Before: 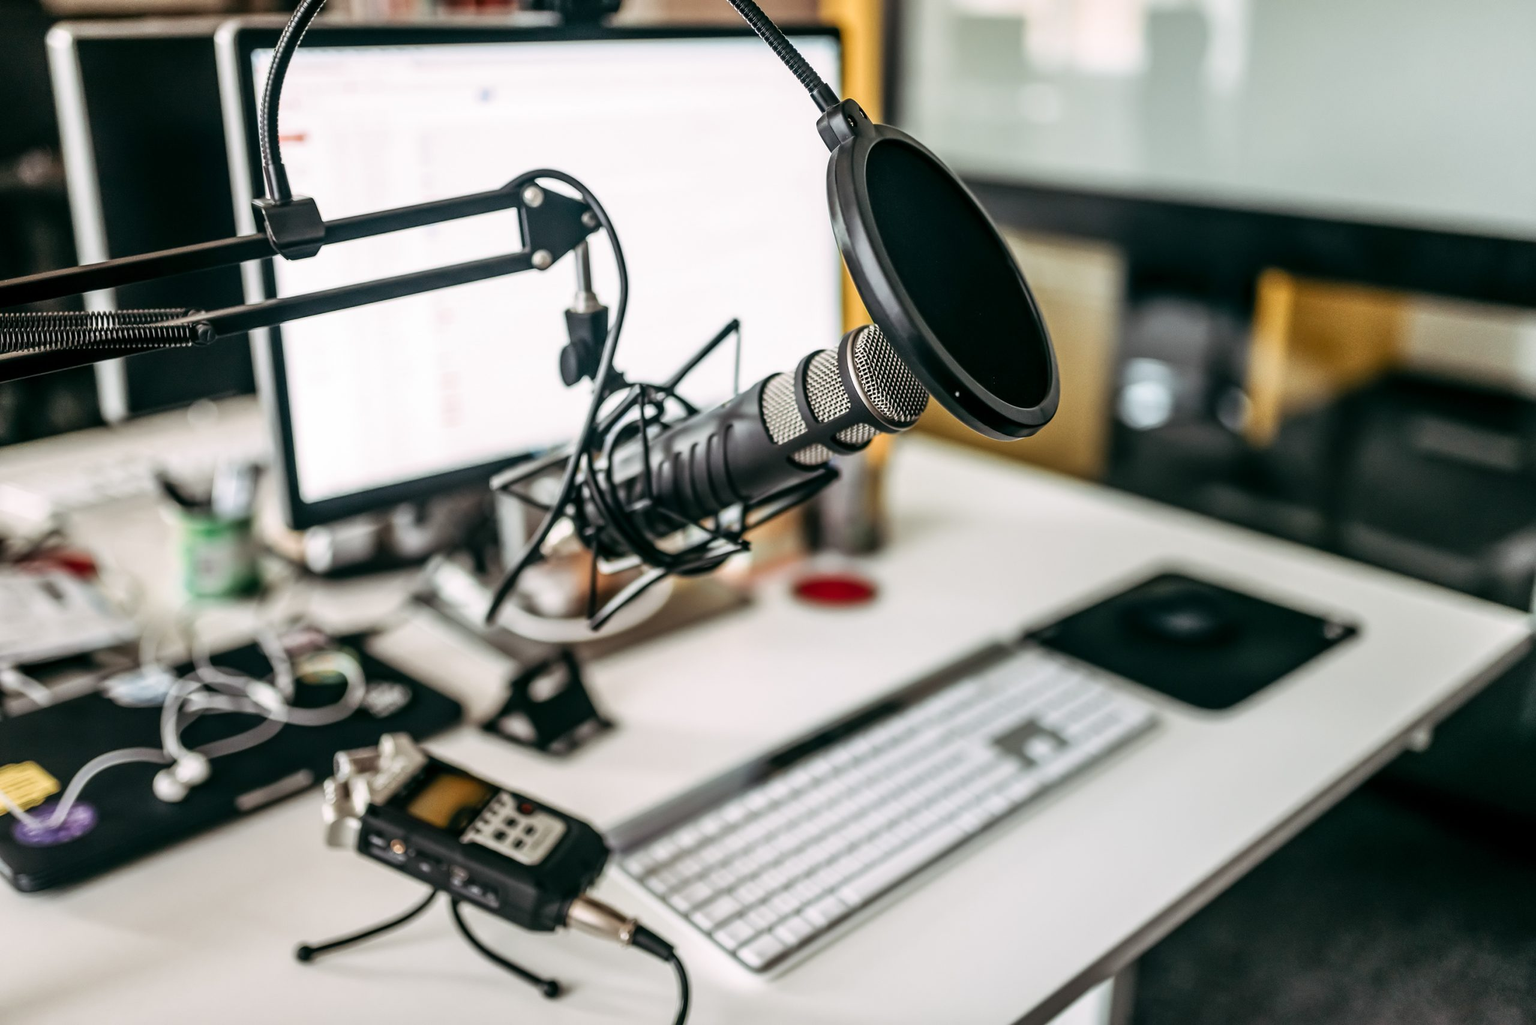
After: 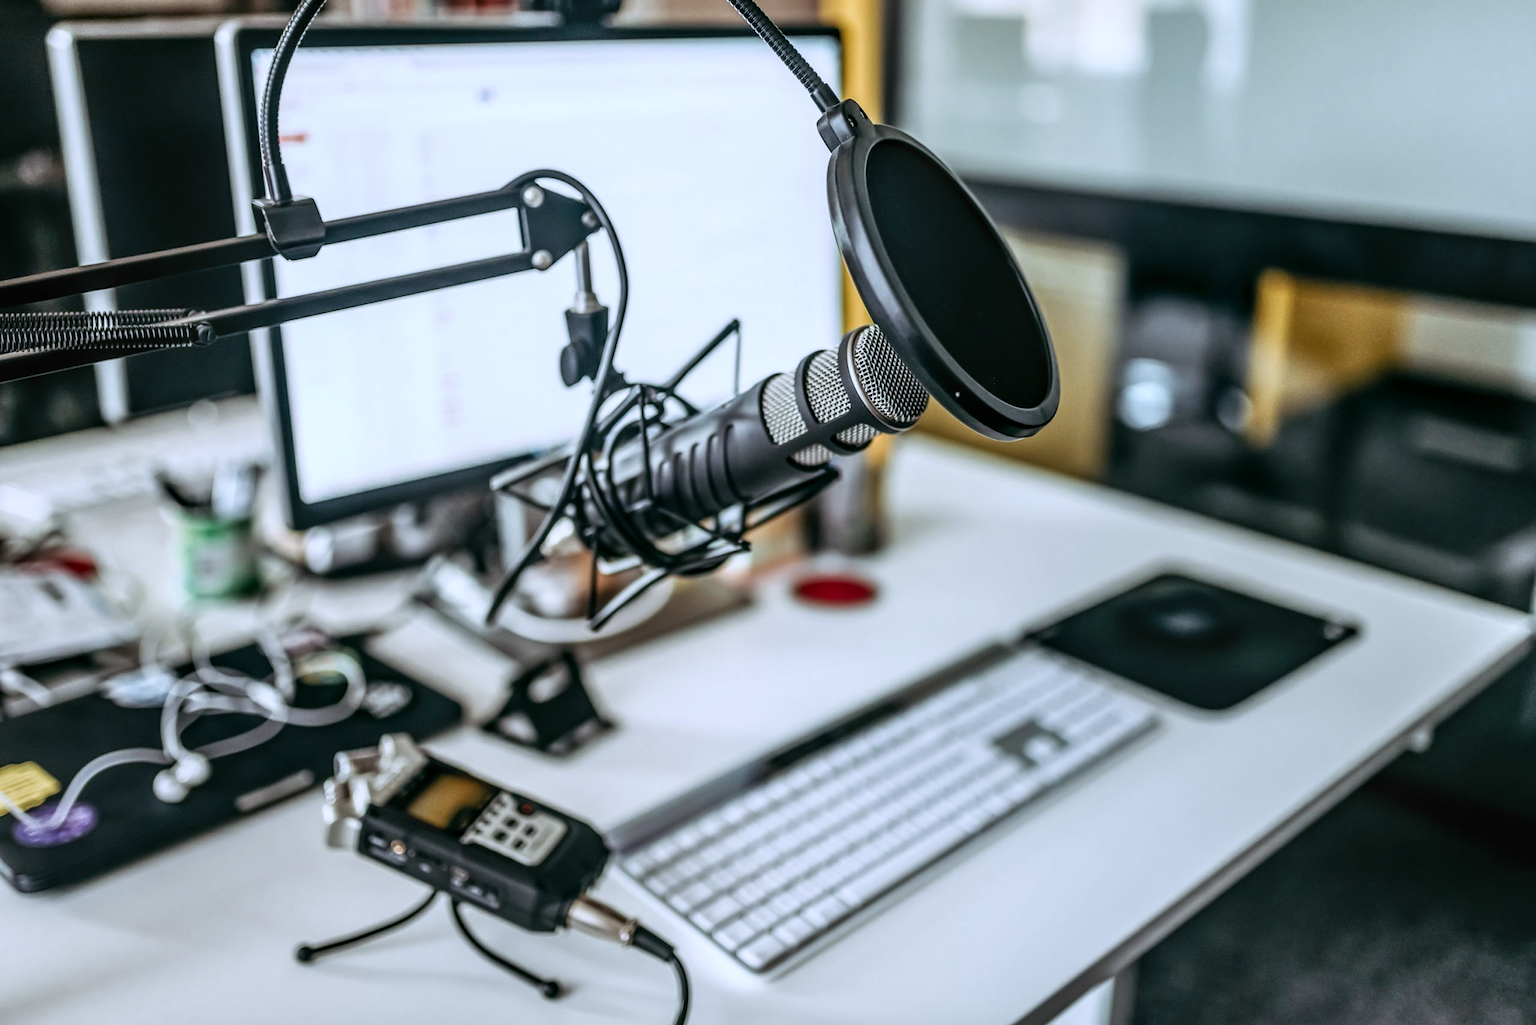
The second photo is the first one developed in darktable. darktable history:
local contrast: on, module defaults
white balance: red 0.924, blue 1.095
